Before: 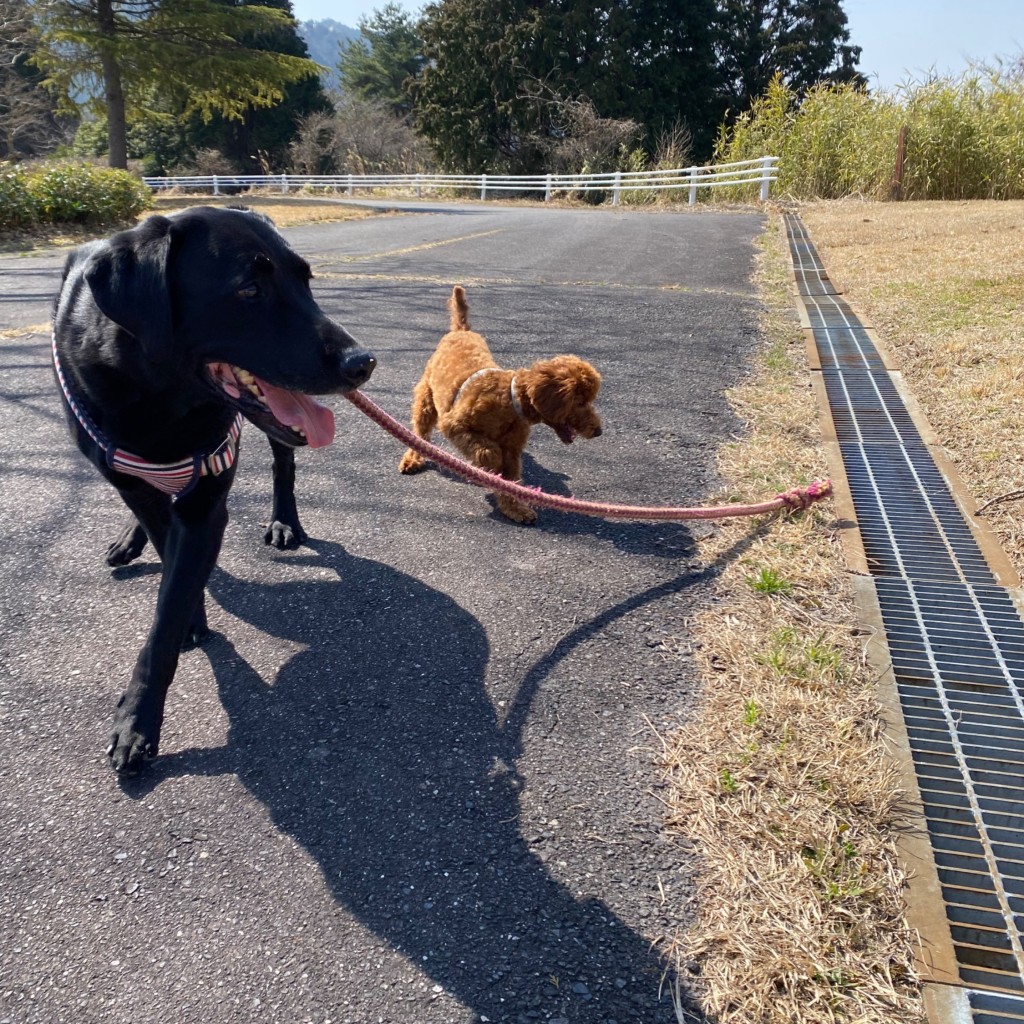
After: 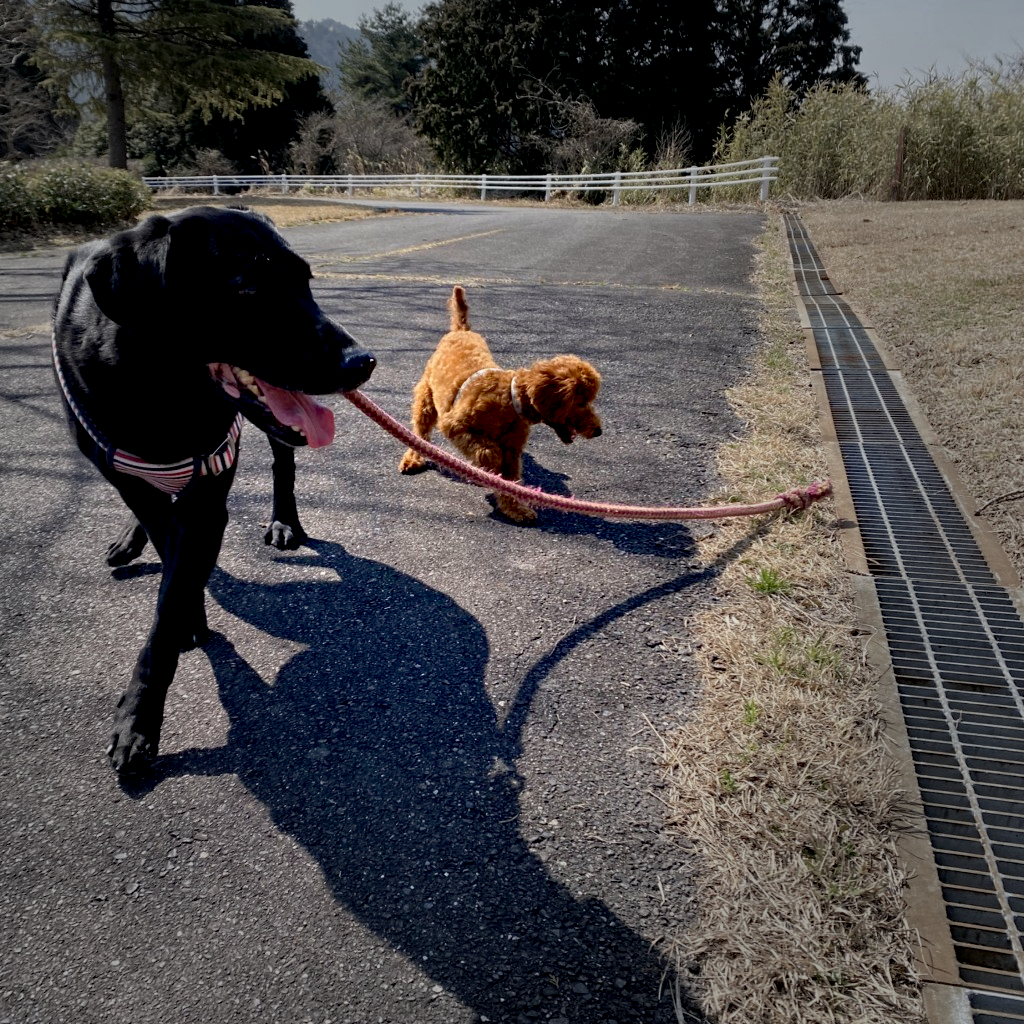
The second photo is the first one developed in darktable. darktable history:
haze removal: compatibility mode true, adaptive false
vignetting: fall-off start 33.76%, fall-off radius 64.94%, brightness -0.575, center (-0.12, -0.002), width/height ratio 0.959
exposure: black level correction 0.016, exposure -0.009 EV, compensate highlight preservation false
